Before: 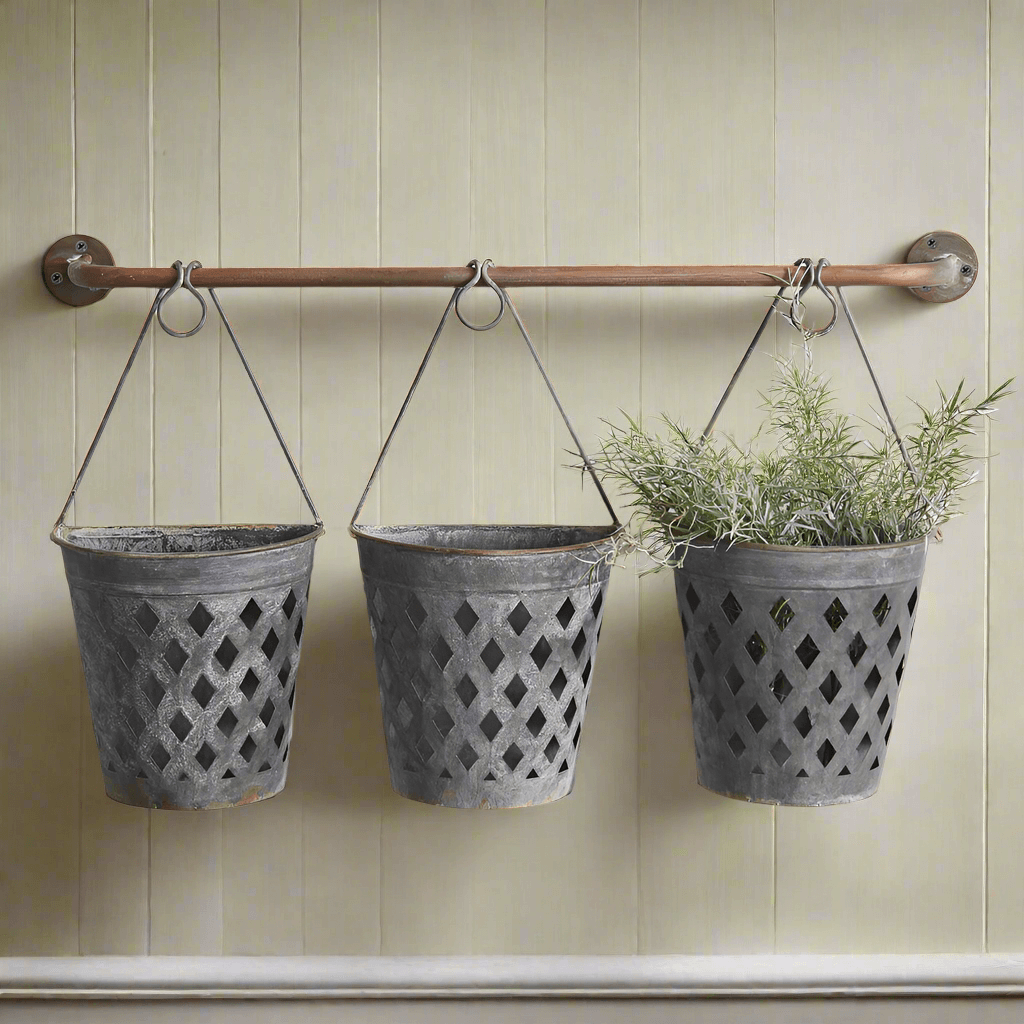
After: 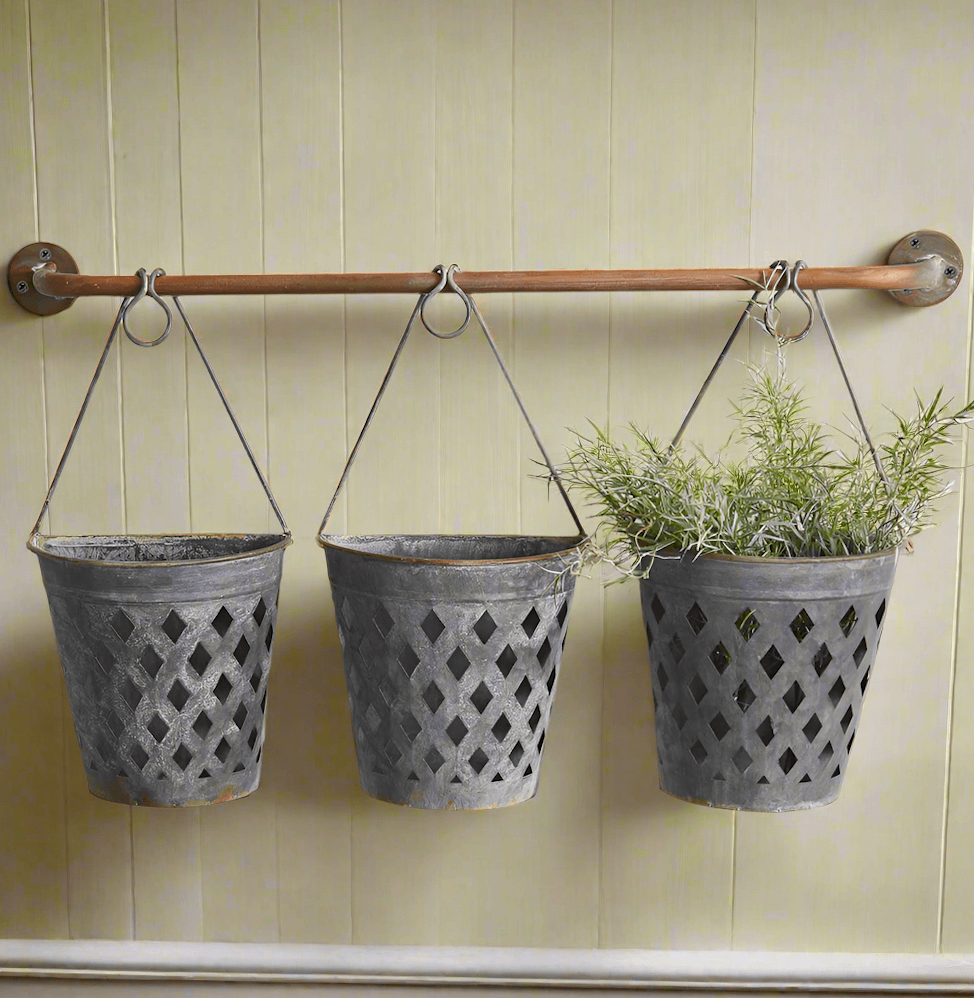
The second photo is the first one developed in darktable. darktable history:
rotate and perspective: rotation 0.074°, lens shift (vertical) 0.096, lens shift (horizontal) -0.041, crop left 0.043, crop right 0.952, crop top 0.024, crop bottom 0.979
color balance rgb: perceptual saturation grading › global saturation 30%, global vibrance 20%
